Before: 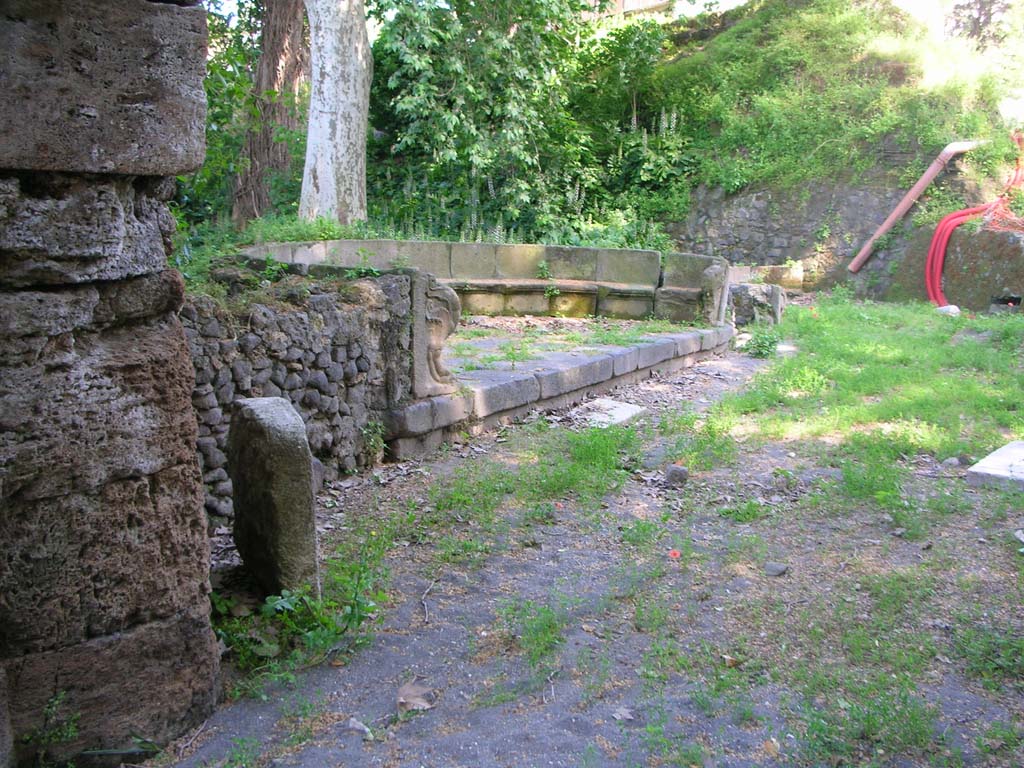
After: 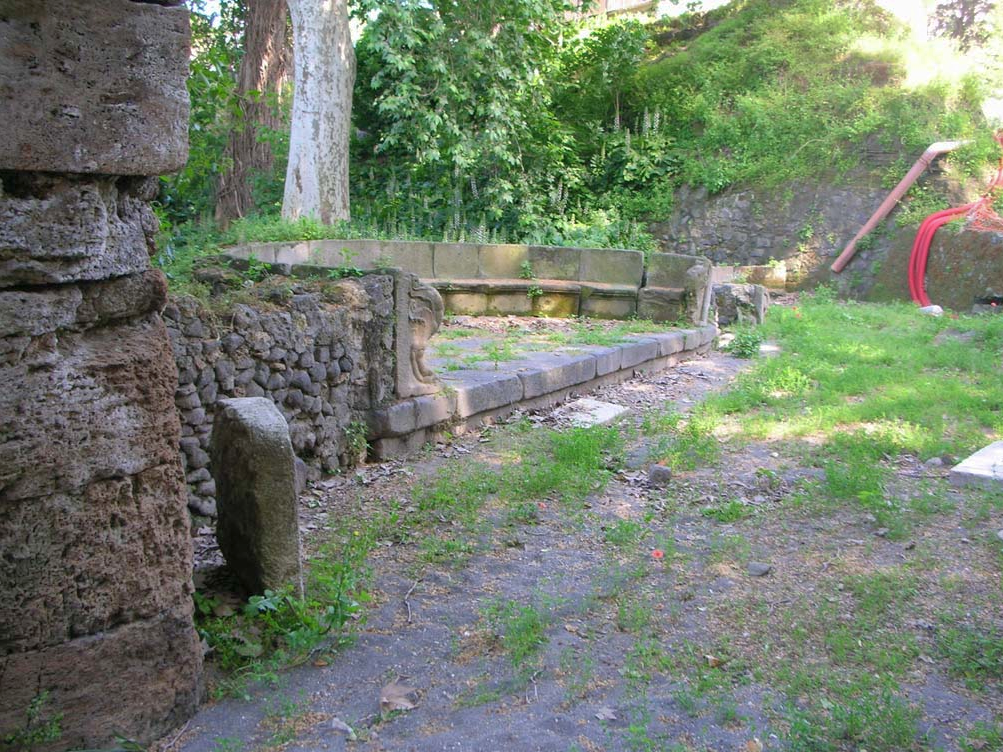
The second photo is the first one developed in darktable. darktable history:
crop: left 1.743%, right 0.268%, bottom 2.011%
shadows and highlights: on, module defaults
